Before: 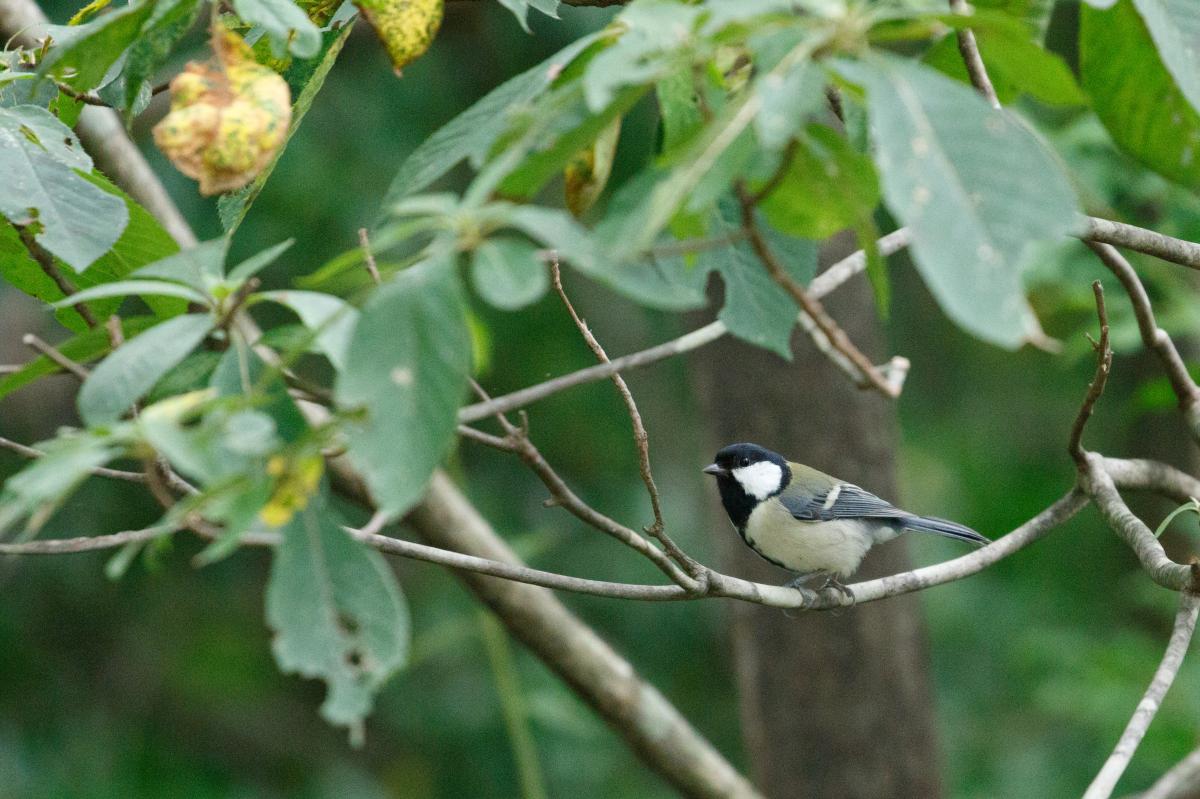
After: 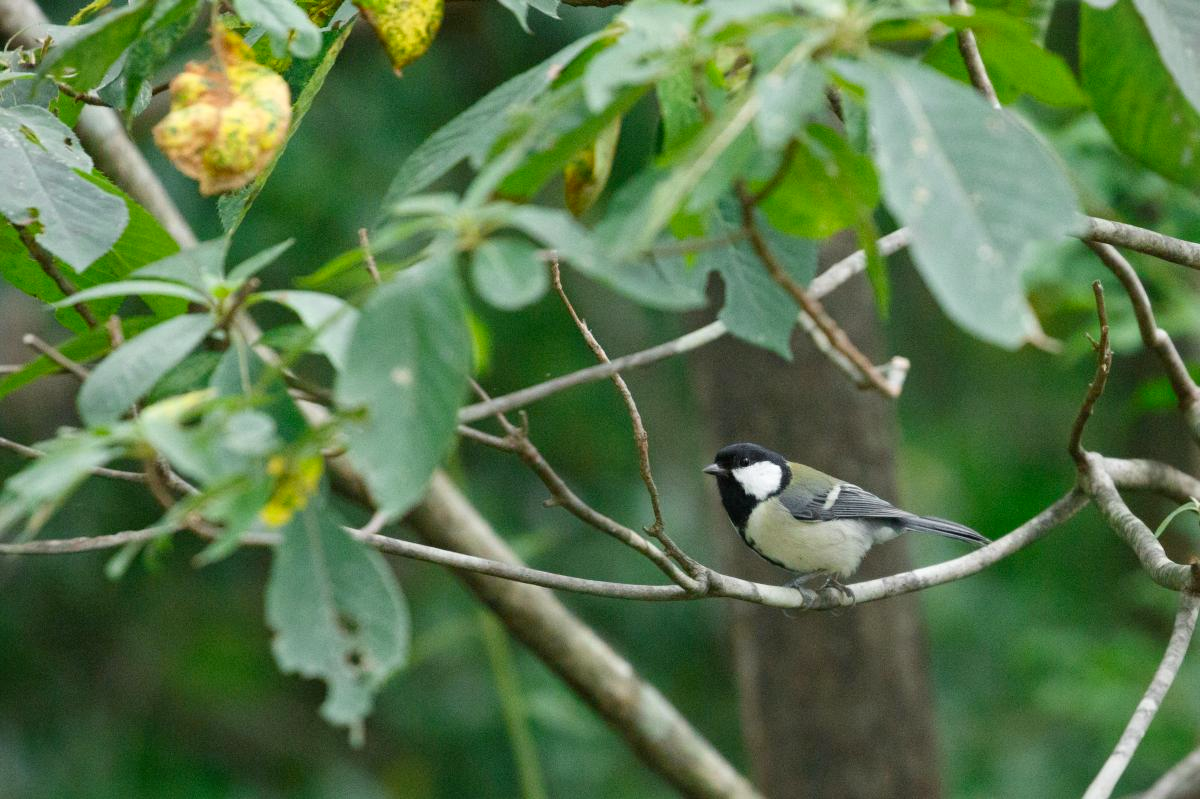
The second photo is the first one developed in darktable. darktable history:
vignetting: fall-off start 97.35%, fall-off radius 78.83%, brightness -0.448, saturation -0.69, width/height ratio 1.117
color zones: curves: ch1 [(0.25, 0.61) (0.75, 0.248)]
